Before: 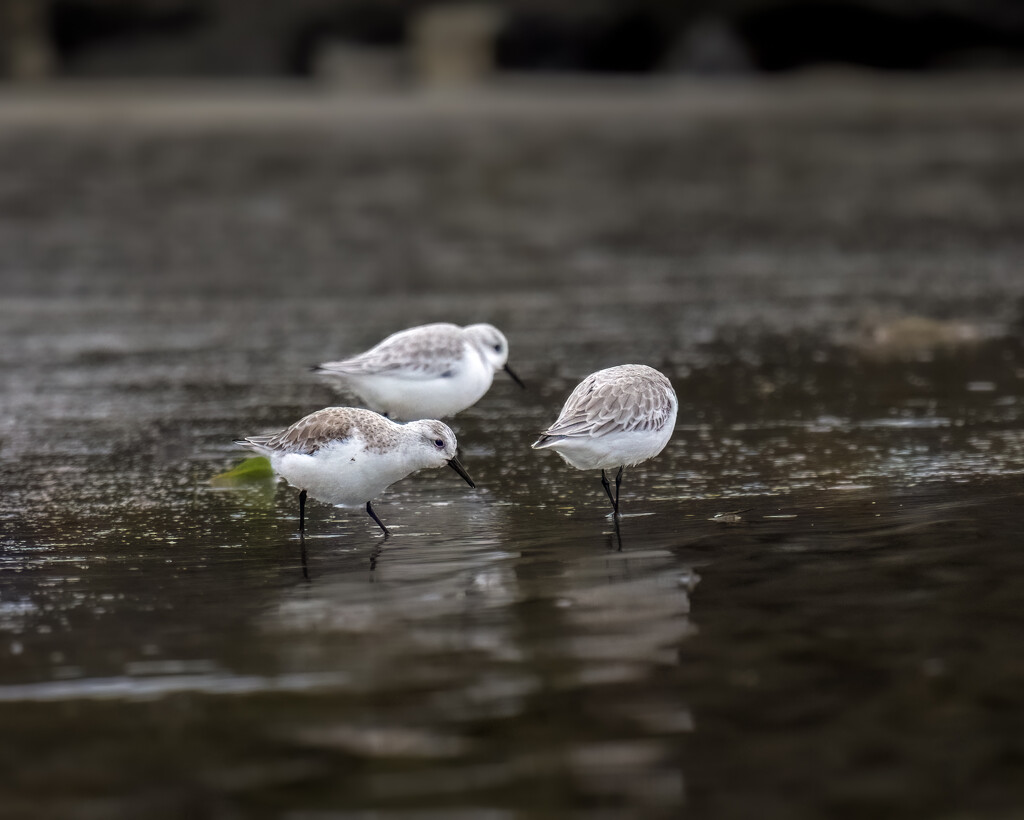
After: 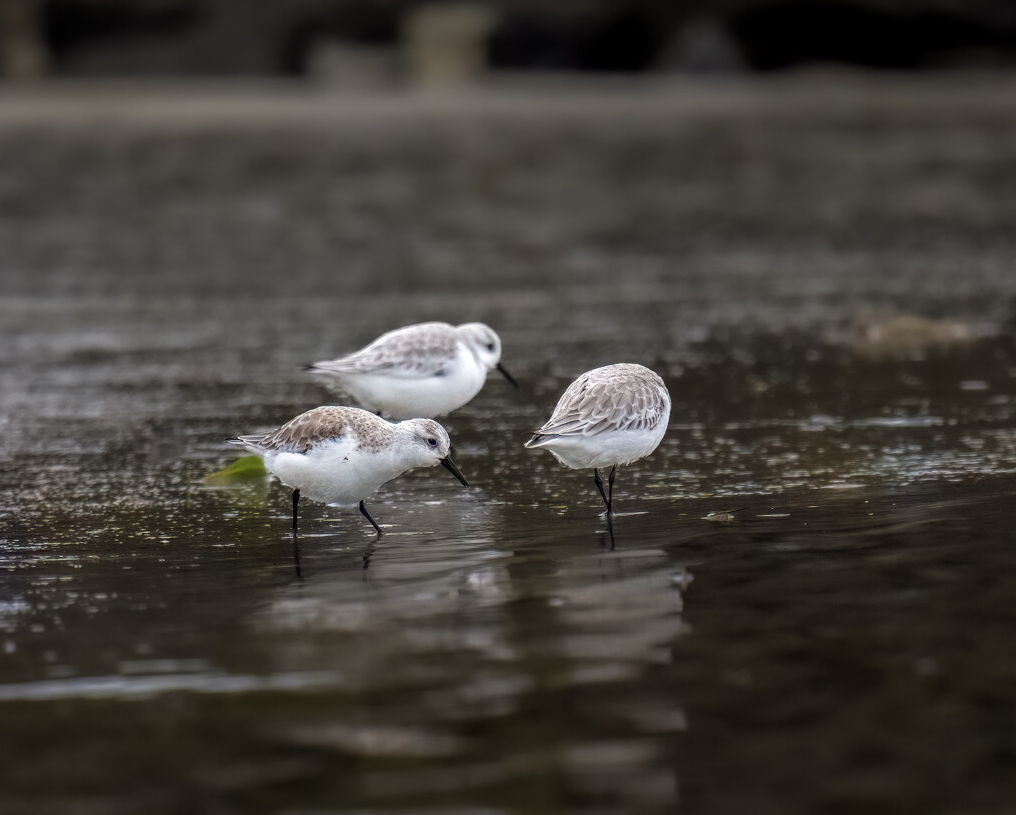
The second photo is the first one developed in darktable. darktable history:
crop and rotate: left 0.729%, top 0.141%, bottom 0.384%
